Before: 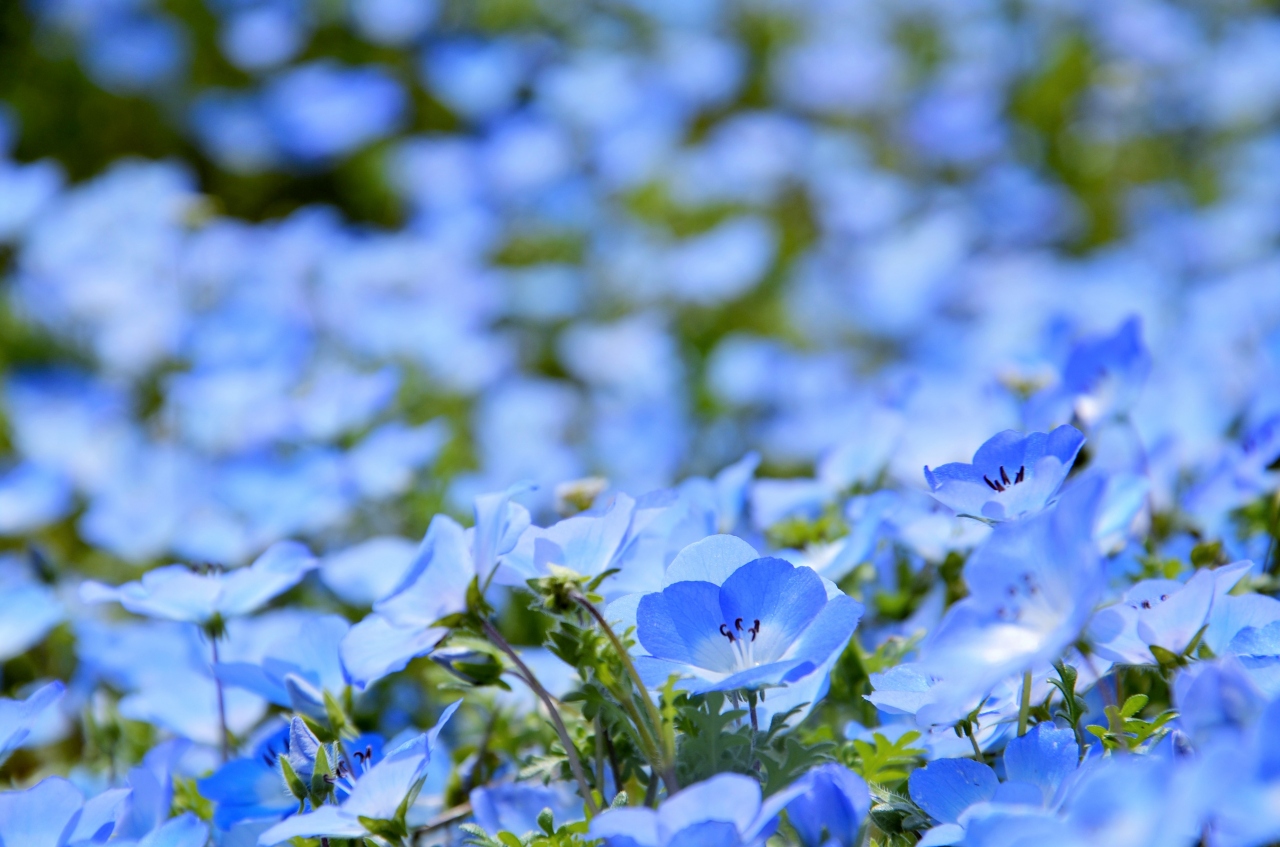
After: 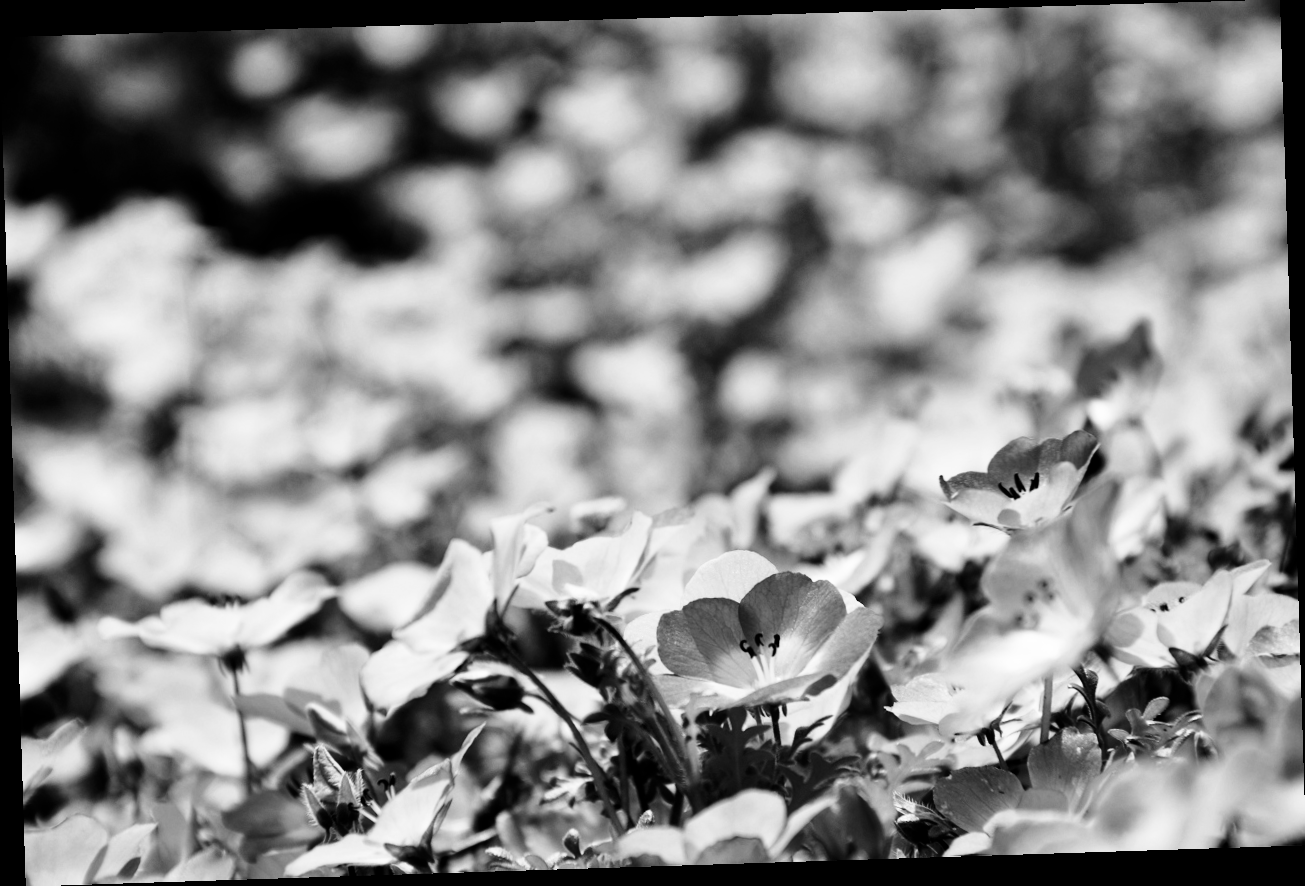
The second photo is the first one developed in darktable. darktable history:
color zones: curves: ch0 [(0.25, 0.5) (0.423, 0.5) (0.443, 0.5) (0.521, 0.756) (0.568, 0.5) (0.576, 0.5) (0.75, 0.5)]; ch1 [(0.25, 0.5) (0.423, 0.5) (0.443, 0.5) (0.539, 0.873) (0.624, 0.565) (0.631, 0.5) (0.75, 0.5)]
contrast brightness saturation: contrast 0.02, brightness -1, saturation -1
rotate and perspective: rotation -1.77°, lens shift (horizontal) 0.004, automatic cropping off
base curve: curves: ch0 [(0, 0) (0.007, 0.004) (0.027, 0.03) (0.046, 0.07) (0.207, 0.54) (0.442, 0.872) (0.673, 0.972) (1, 1)], preserve colors none
